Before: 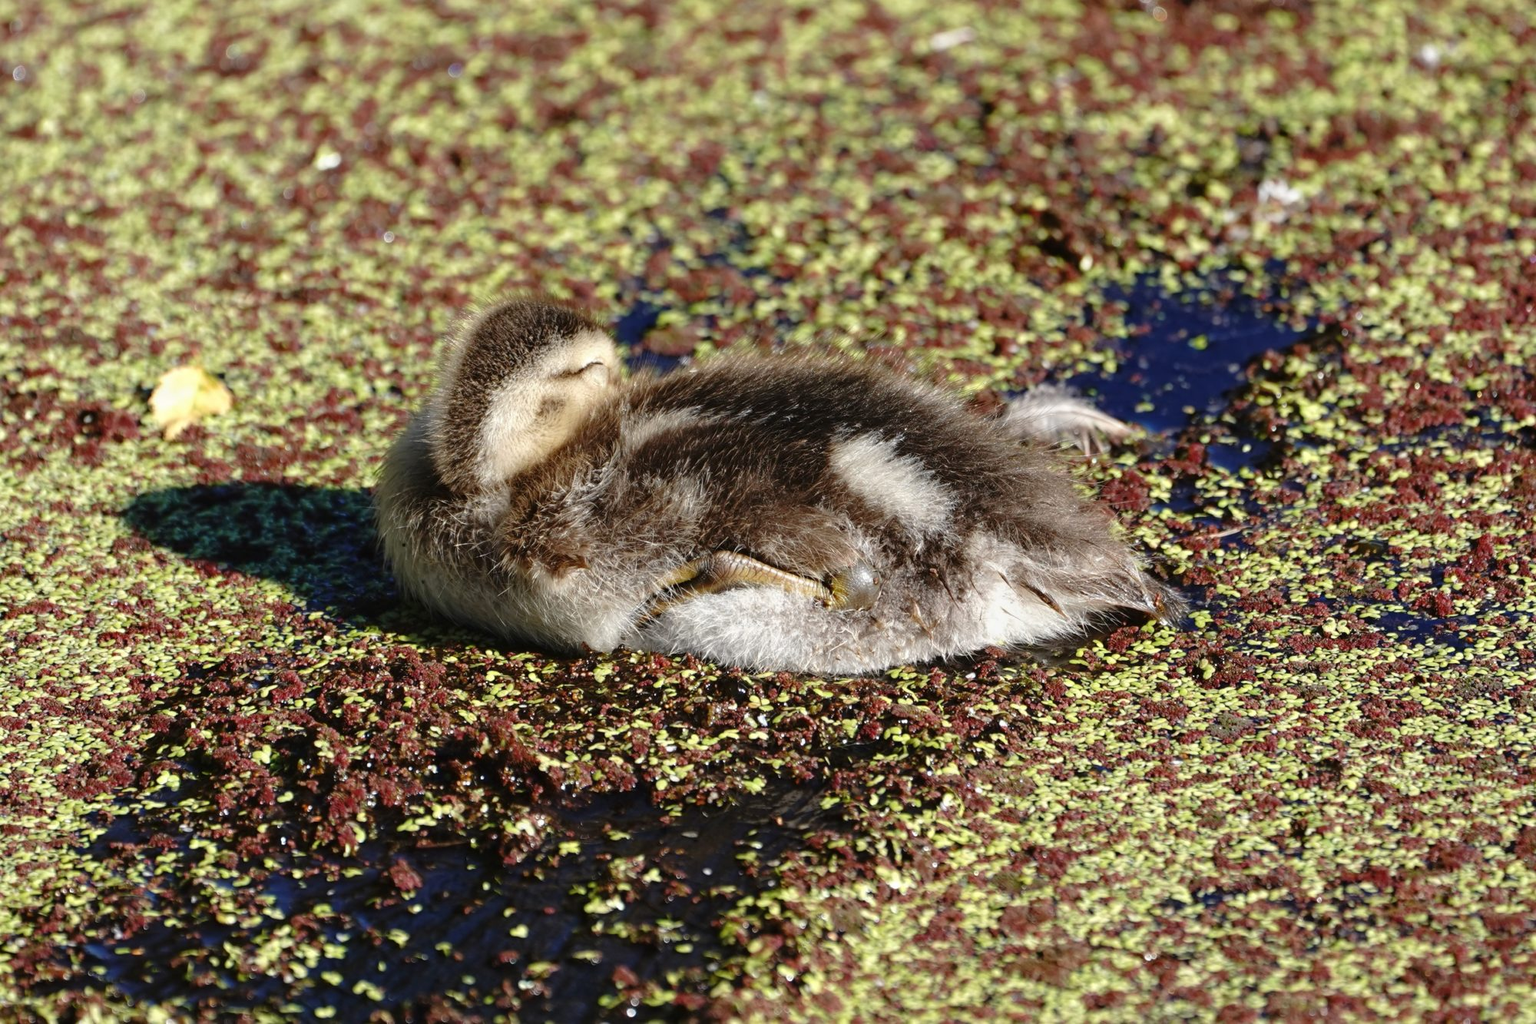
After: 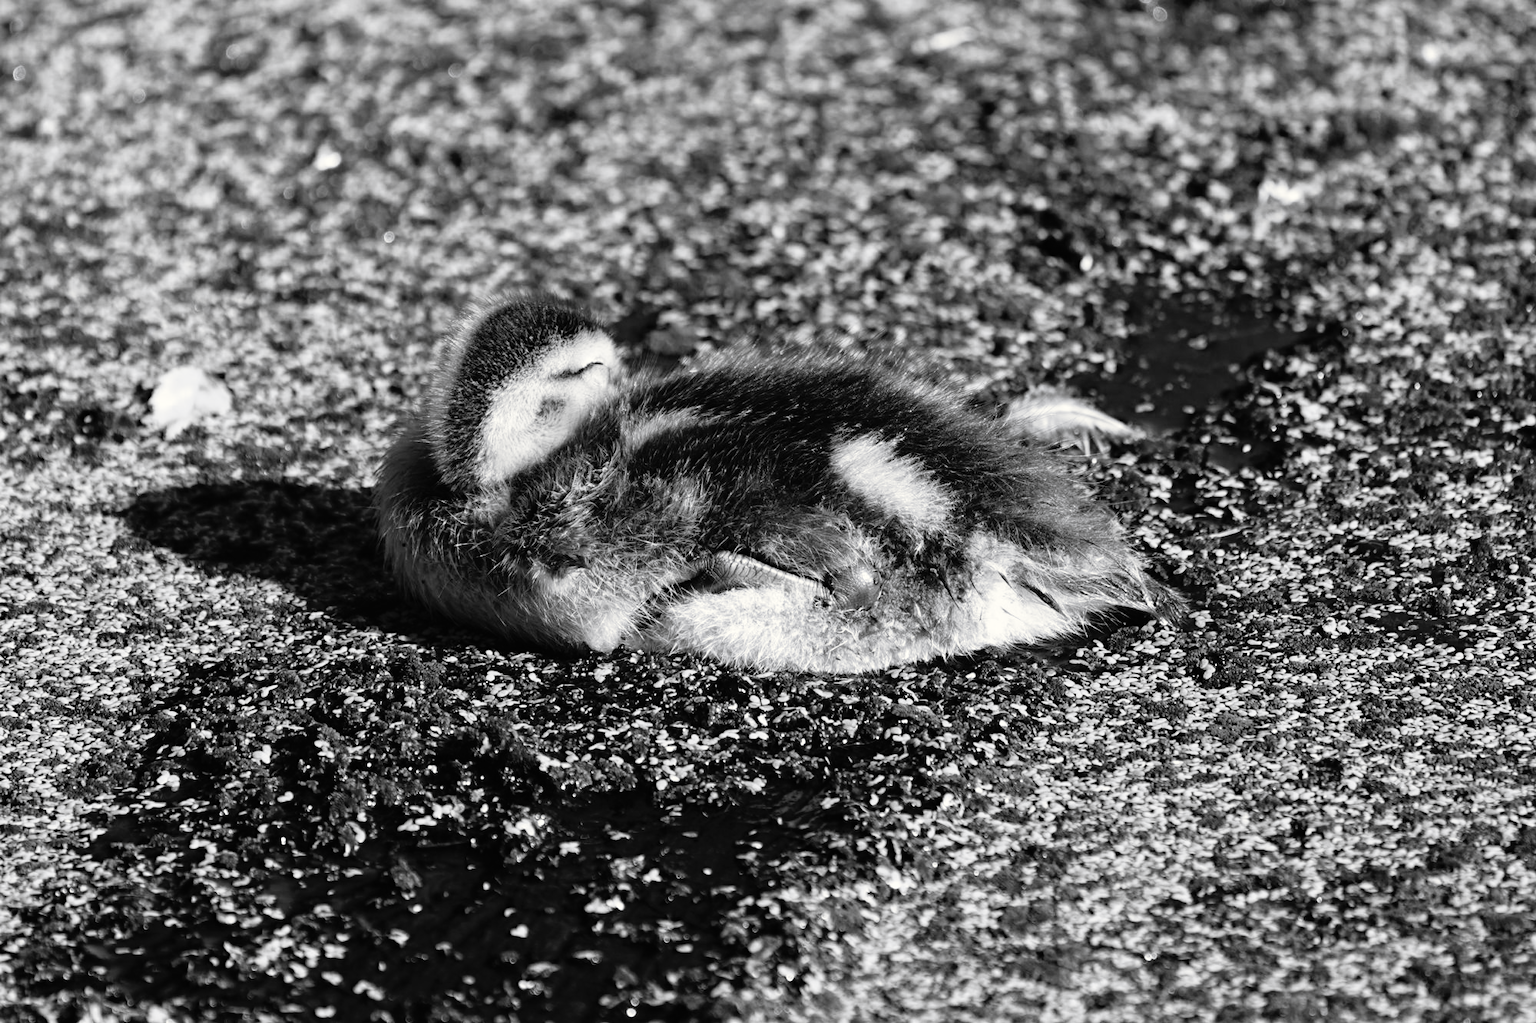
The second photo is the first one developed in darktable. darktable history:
tone curve: curves: ch0 [(0, 0) (0.003, 0.008) (0.011, 0.008) (0.025, 0.011) (0.044, 0.017) (0.069, 0.026) (0.1, 0.039) (0.136, 0.054) (0.177, 0.093) (0.224, 0.15) (0.277, 0.21) (0.335, 0.285) (0.399, 0.366) (0.468, 0.462) (0.543, 0.564) (0.623, 0.679) (0.709, 0.79) (0.801, 0.883) (0.898, 0.95) (1, 1)], preserve colors none
color look up table: target L [89.88, 87.41, 84.2, 68.49, 78.07, 62.97, 62.72, 63.22, 58.38, 44.41, 21.25, 200.82, 80.97, 73.19, 61.19, 53.39, 53.98, 55.54, 53.39, 50.17, 44.82, 32.75, 35.44, 16.59, 20.33, 100, 87.41, 83.12, 82.41, 78.43, 72.58, 63.98, 61.45, 59.41, 66.24, 54.24, 59.02, 48.31, 8.248, 15.63, 15.63, 101.64, 101.31, 87.41, 76.37, 62.21, 37.41, 30.88, 4.324], target a [0, -0.001, 0, 0, -0.002, 0.001 ×4, 0, 0, 0, -0.002, 0.001 ×8, 0, 0.001, 0, 0, -0.653, -0.001, -0.001, -0.002, 0, 0, 0, 0.001, 0, 0.001, 0.001, 0, 0.001, 0, 0, 0, 0.001, 0.001, -0.001, 0.001 ×4, 0], target b [0.001, 0.002, 0.002, 0.001, 0.023, -0.005 ×4, -0.001, -0.002, -0.001, 0.024, -0.005, -0.005, -0.004, -0.004, -0.005, -0.004, -0.005, -0.001, -0.002, -0.005, -0.002, -0.002, 8.393, 0.002, 0.002, 0.024, 0.002, 0.002, 0.001, -0.005, 0.001, -0.005, -0.005, 0.001, -0.005, -0.002 ×5, 0.002, -0.005, -0.005, -0.004, -0.005, -0.001], num patches 49
